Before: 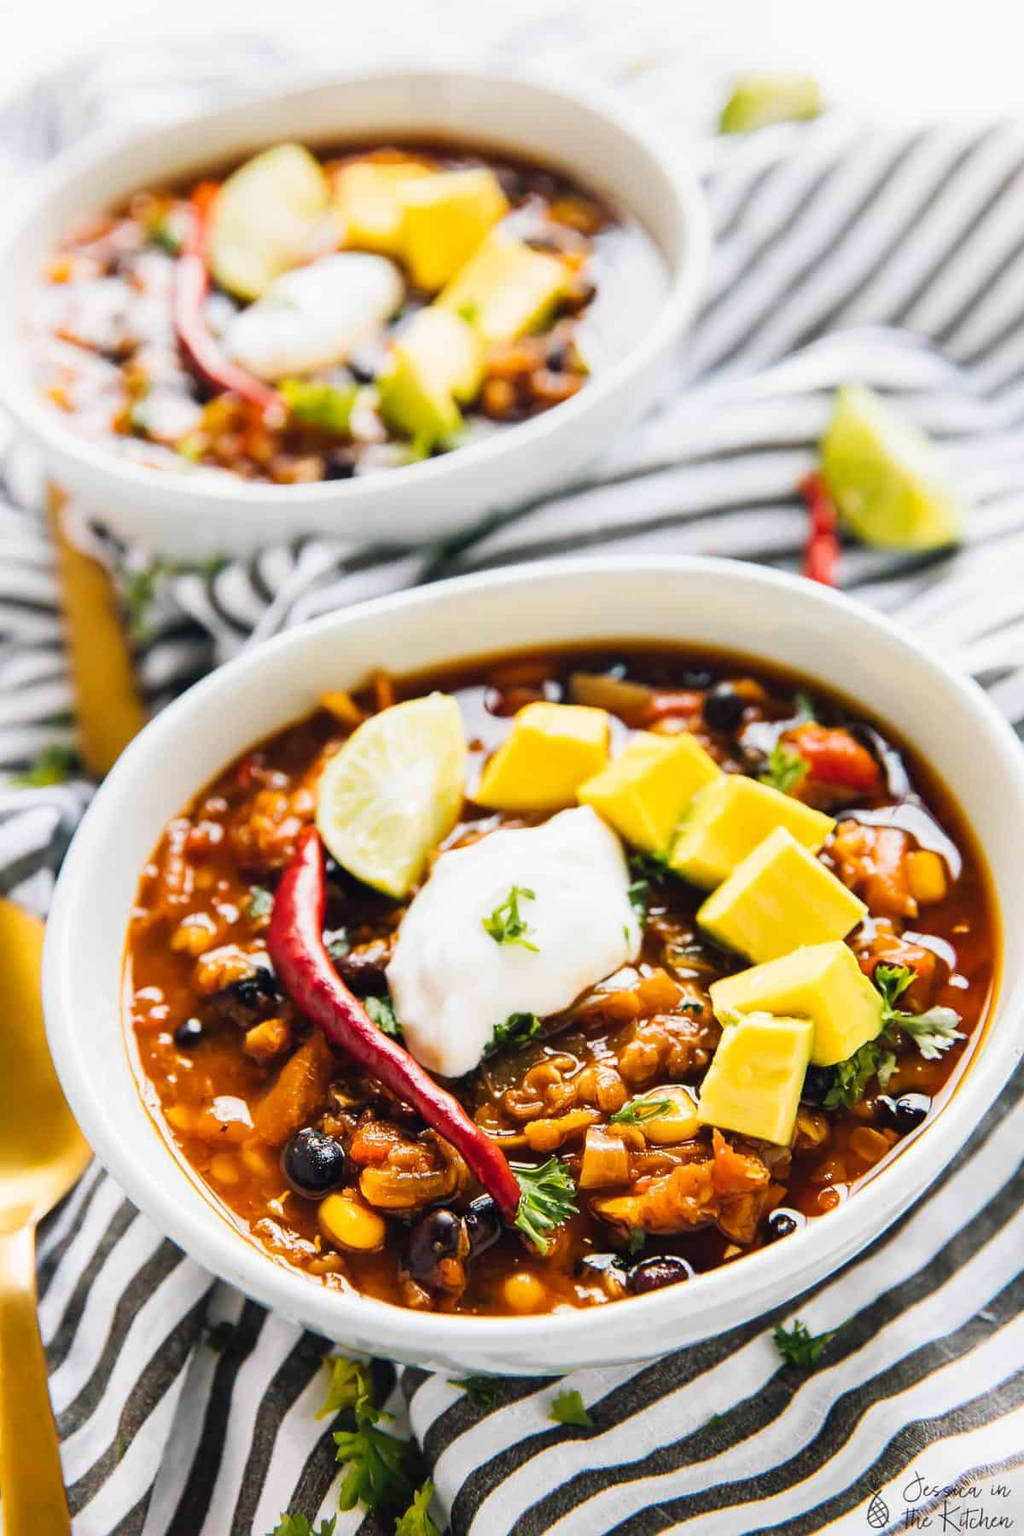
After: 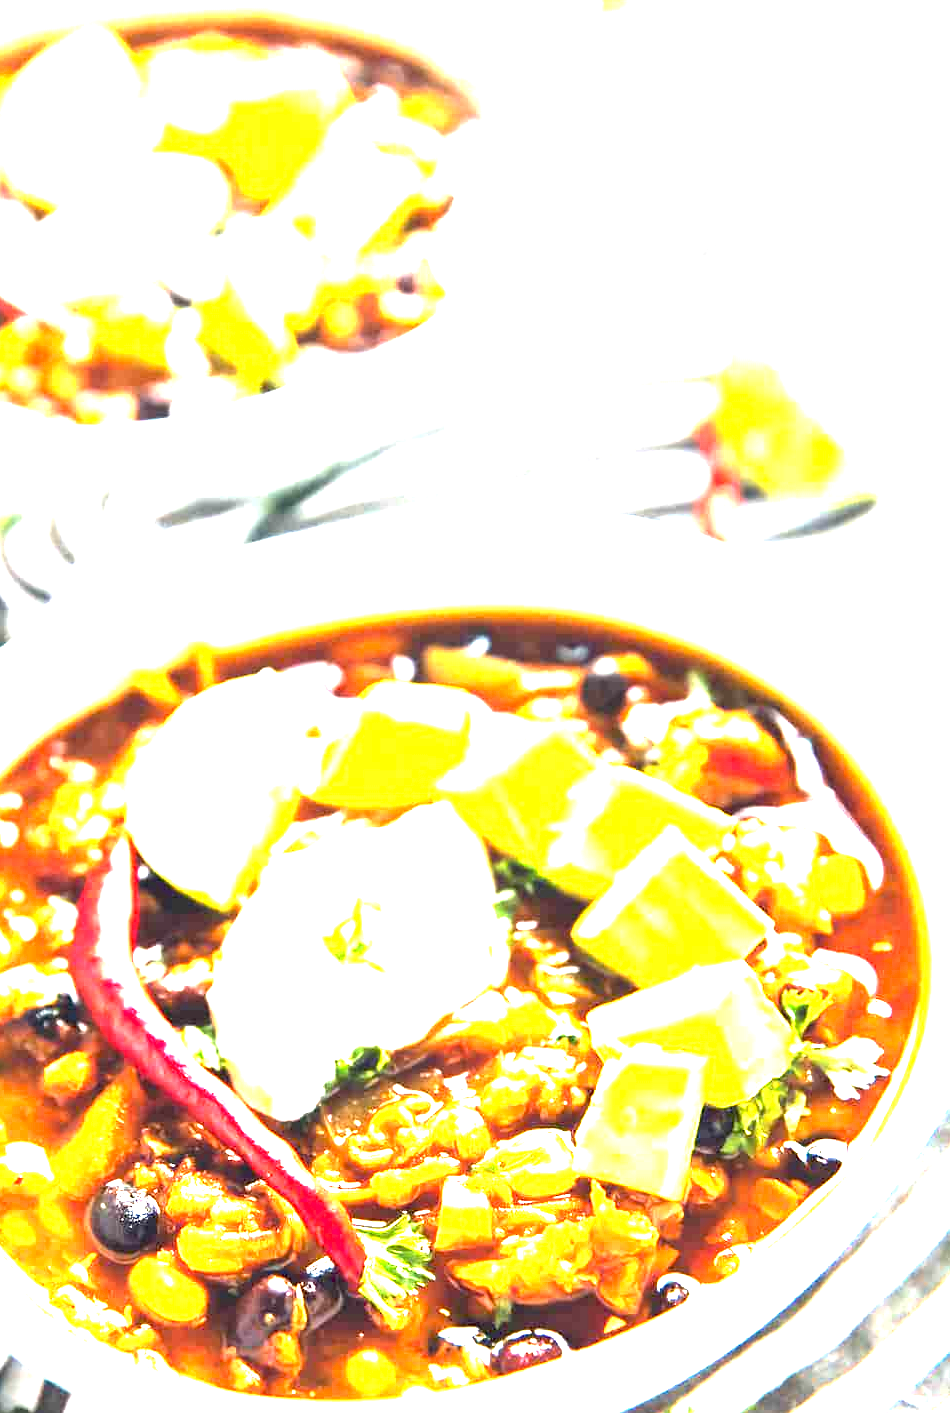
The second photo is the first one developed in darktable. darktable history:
exposure: exposure 3.1 EV, compensate exposure bias true, compensate highlight preservation false
crop and rotate: left 20.391%, top 7.922%, right 0.422%, bottom 13.573%
